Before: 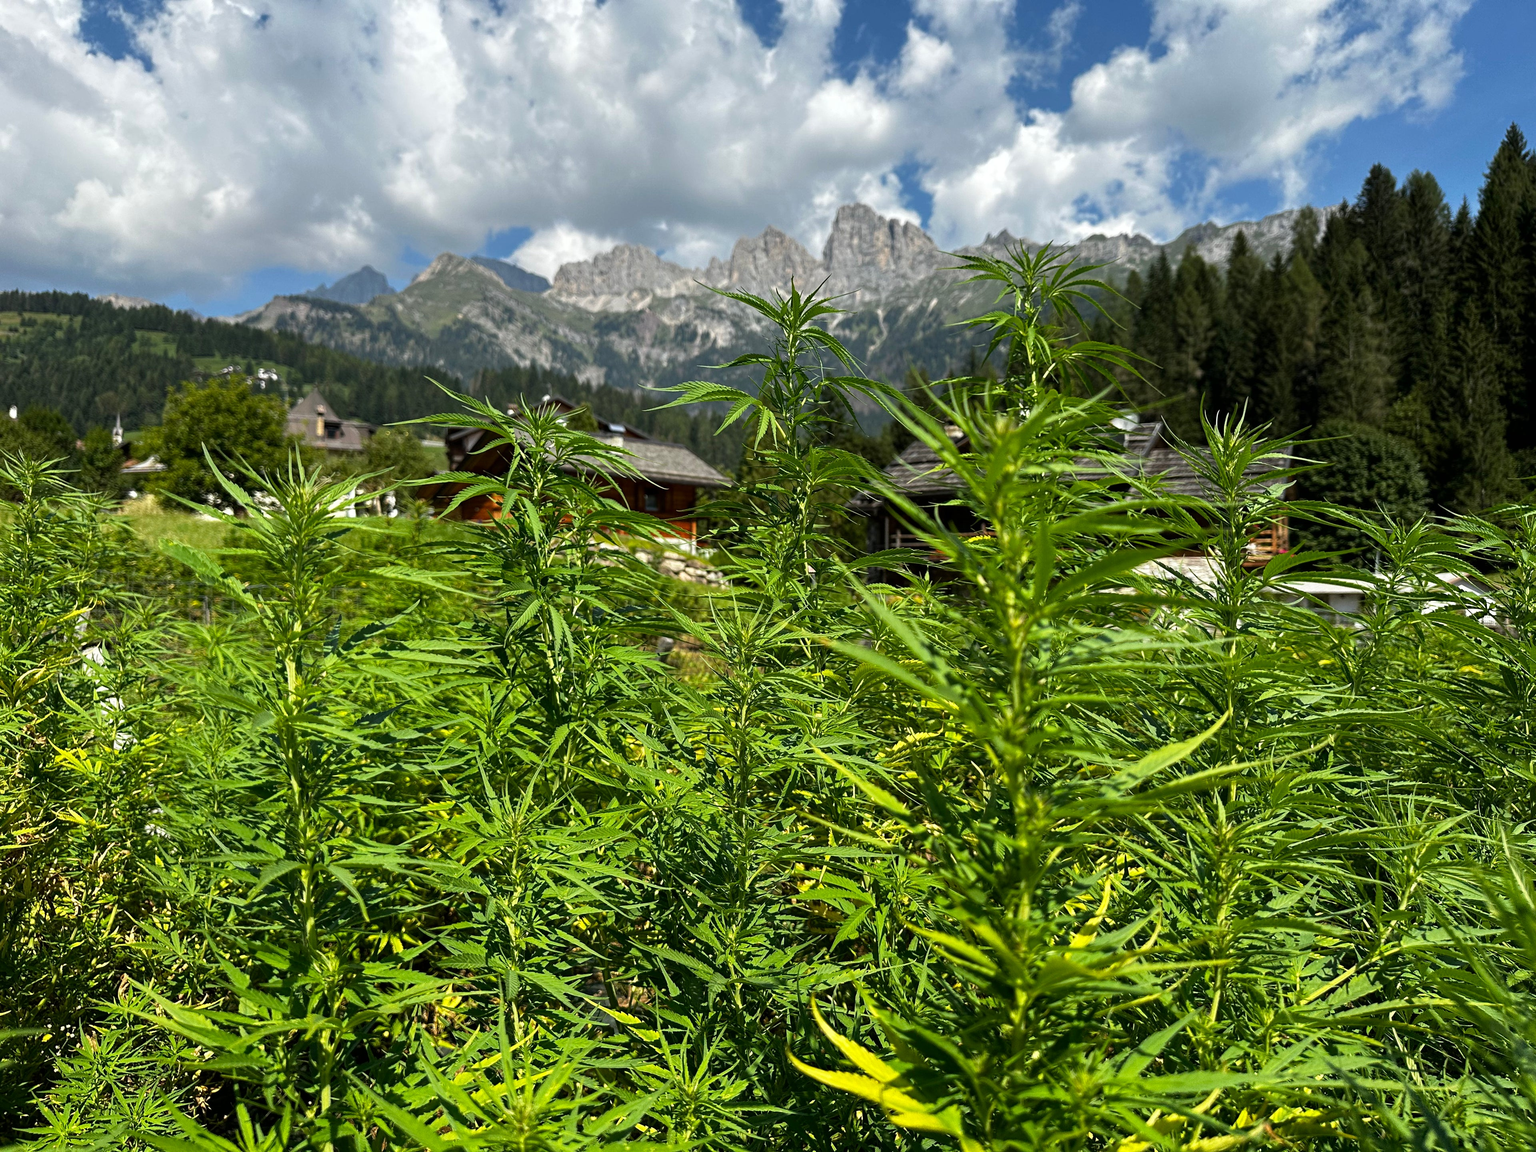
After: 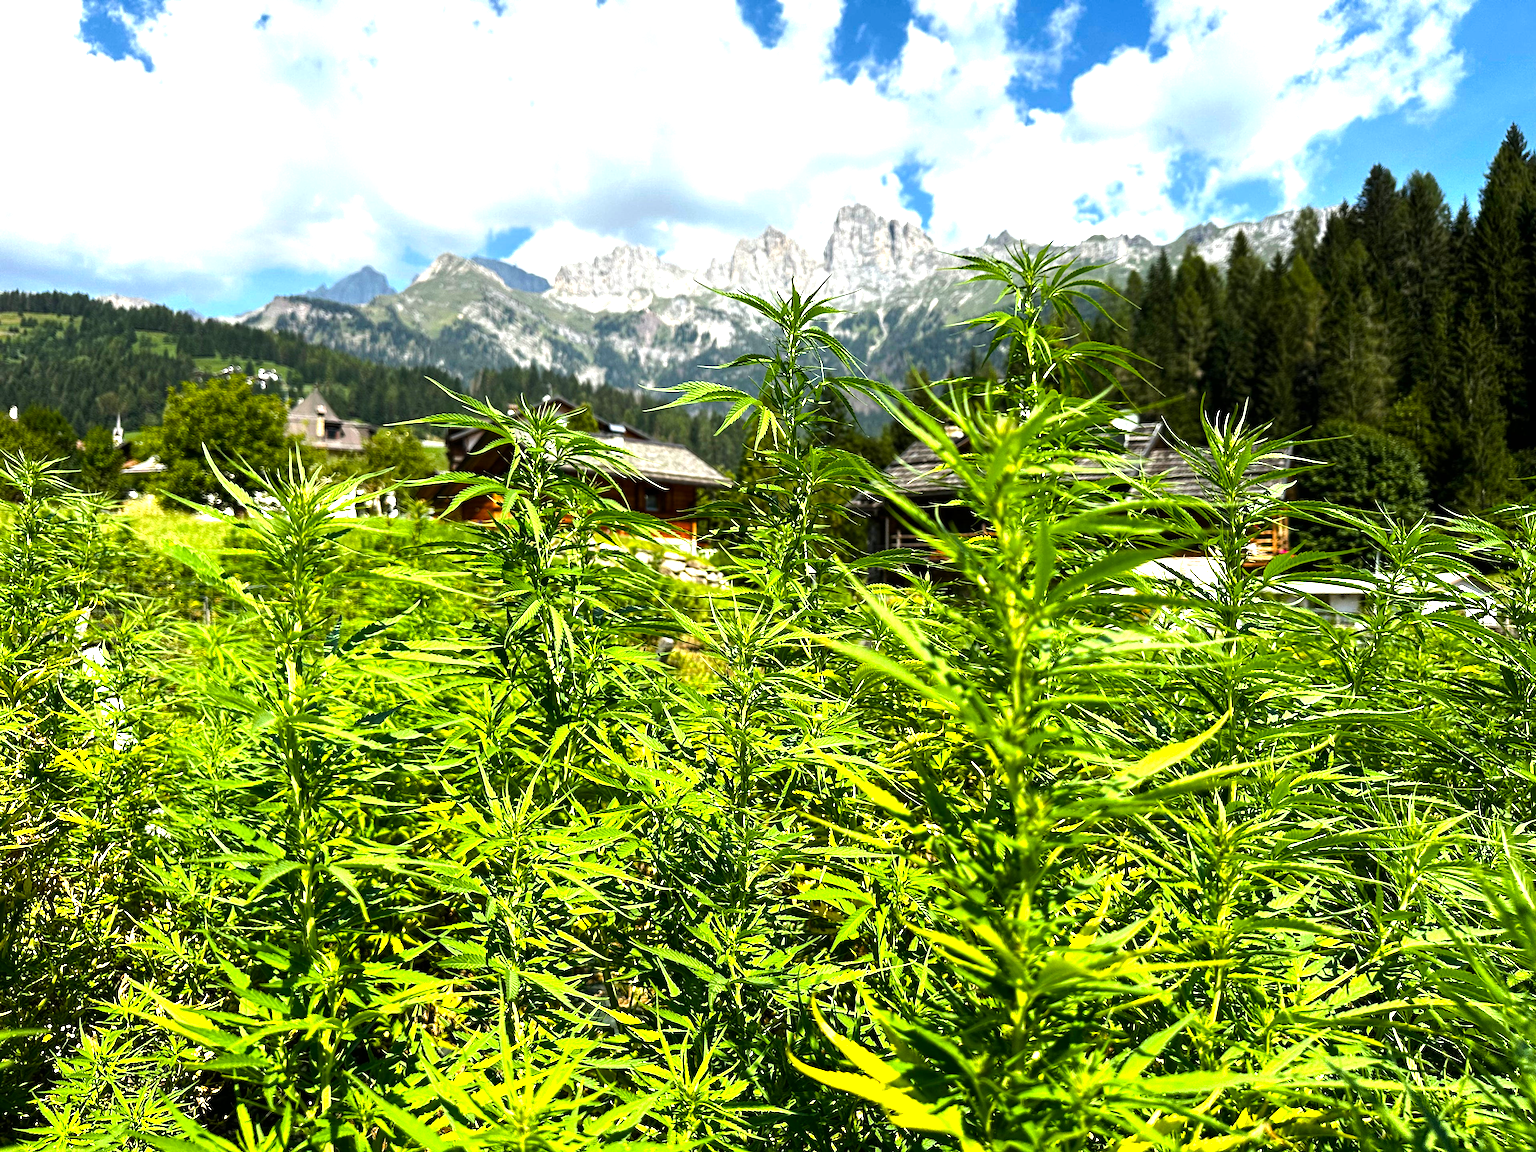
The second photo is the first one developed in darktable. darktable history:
color balance rgb: perceptual saturation grading › global saturation 9.22%, perceptual saturation grading › highlights -13.104%, perceptual saturation grading › mid-tones 14.745%, perceptual saturation grading › shadows 22.3%, perceptual brilliance grading › highlights 20.44%, perceptual brilliance grading › mid-tones 19.555%, perceptual brilliance grading › shadows -19.749%, global vibrance 20%
exposure: exposure 0.761 EV, compensate exposure bias true, compensate highlight preservation false
